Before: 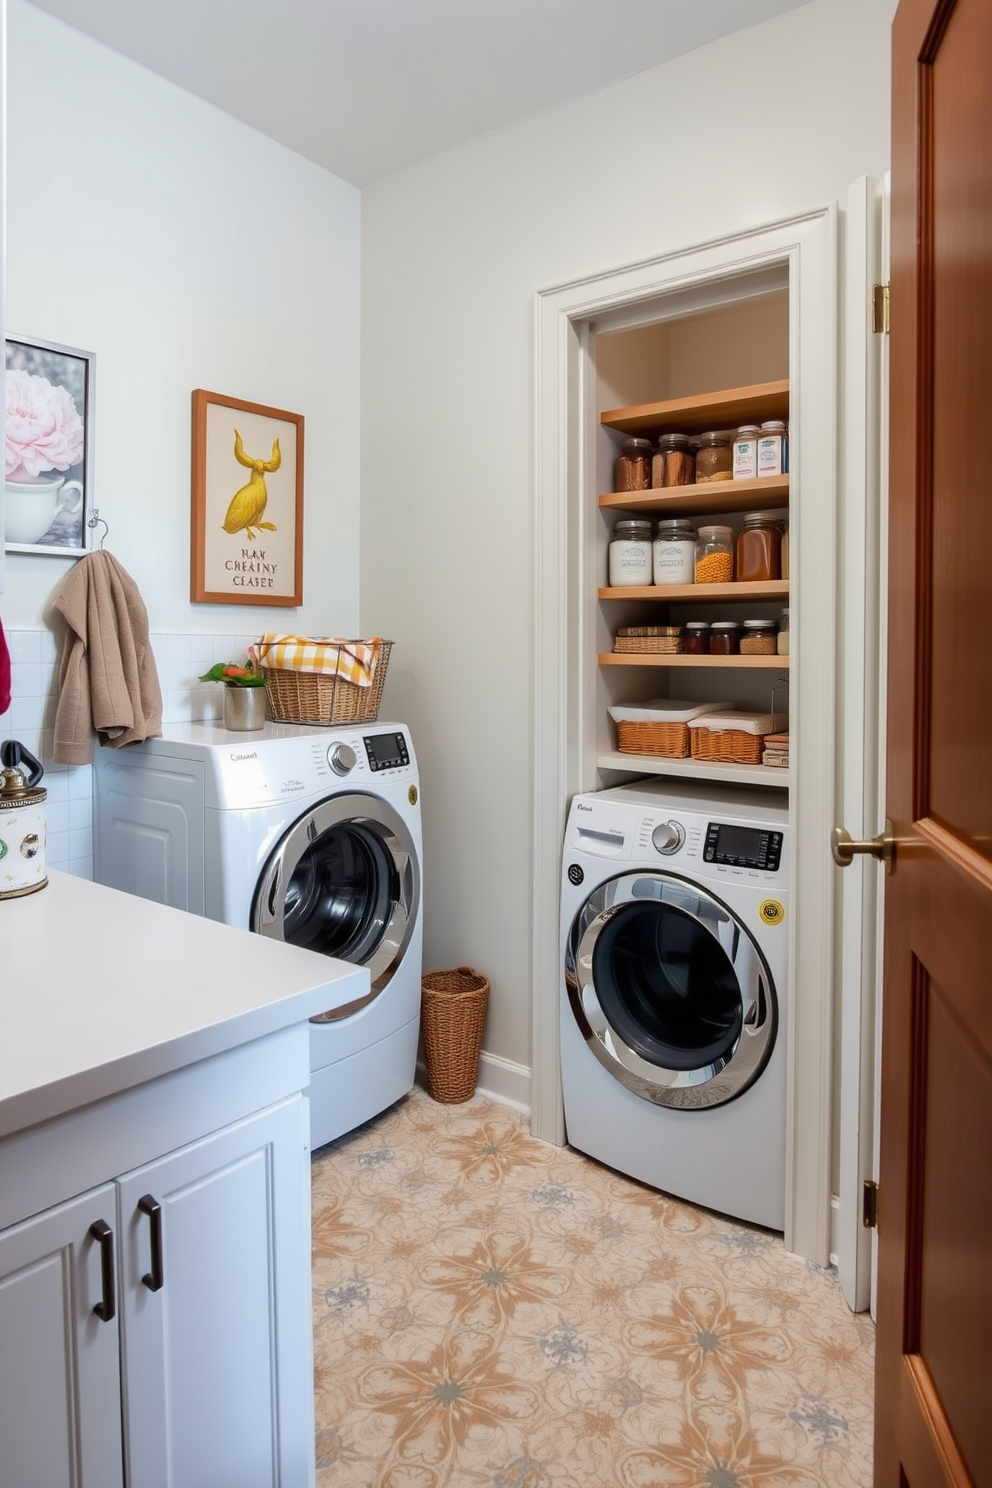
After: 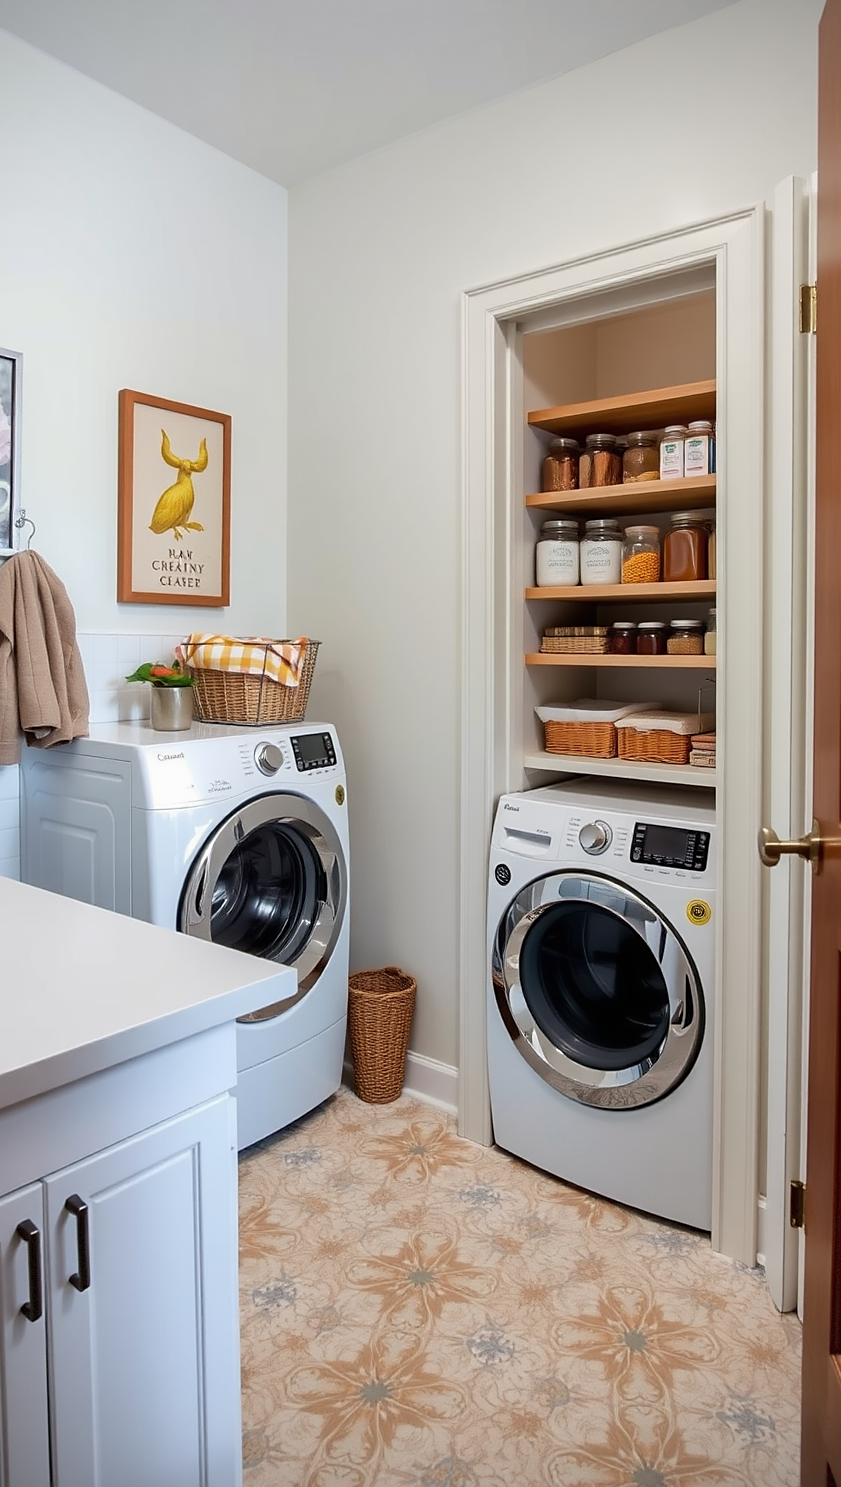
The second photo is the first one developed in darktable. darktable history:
vignetting: fall-off radius 60.87%, dithering 8-bit output, unbound false
crop: left 7.41%, right 7.806%
sharpen: radius 1.9, amount 0.407, threshold 1.628
